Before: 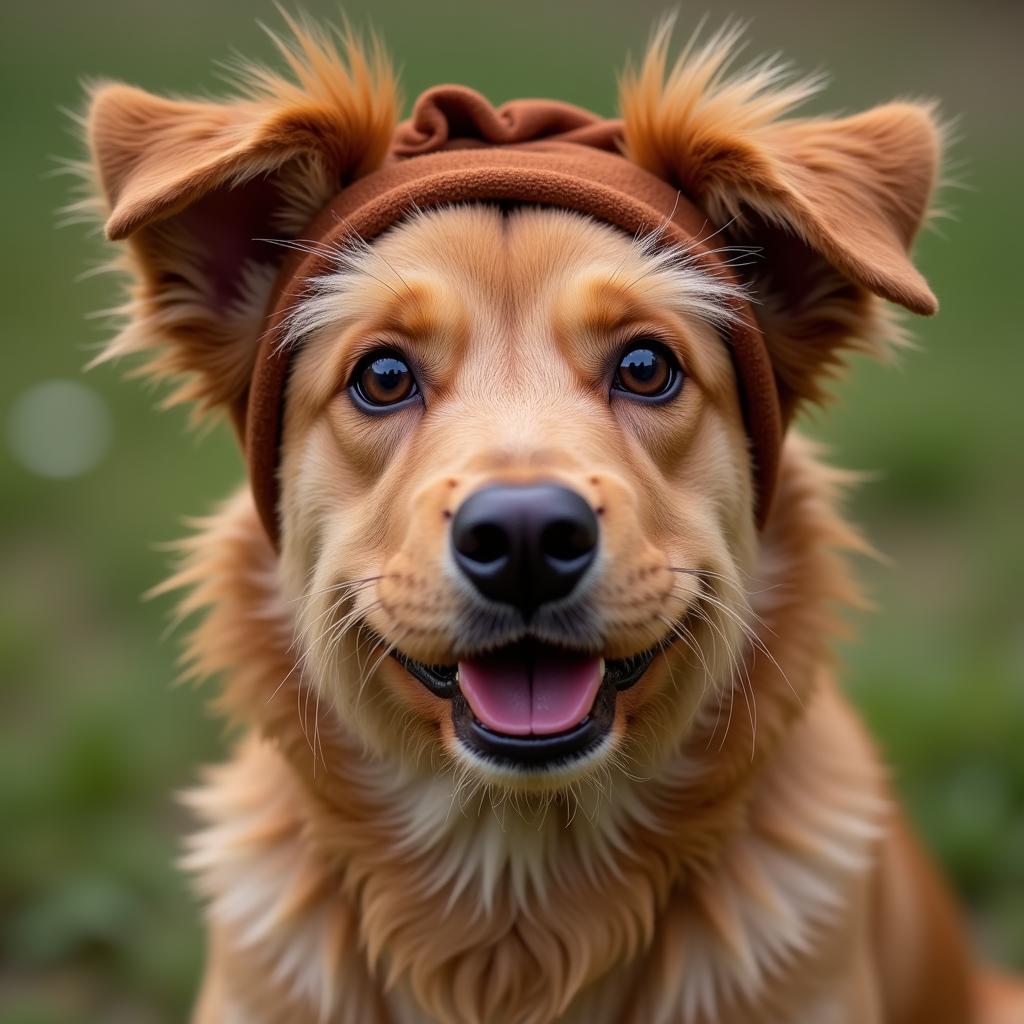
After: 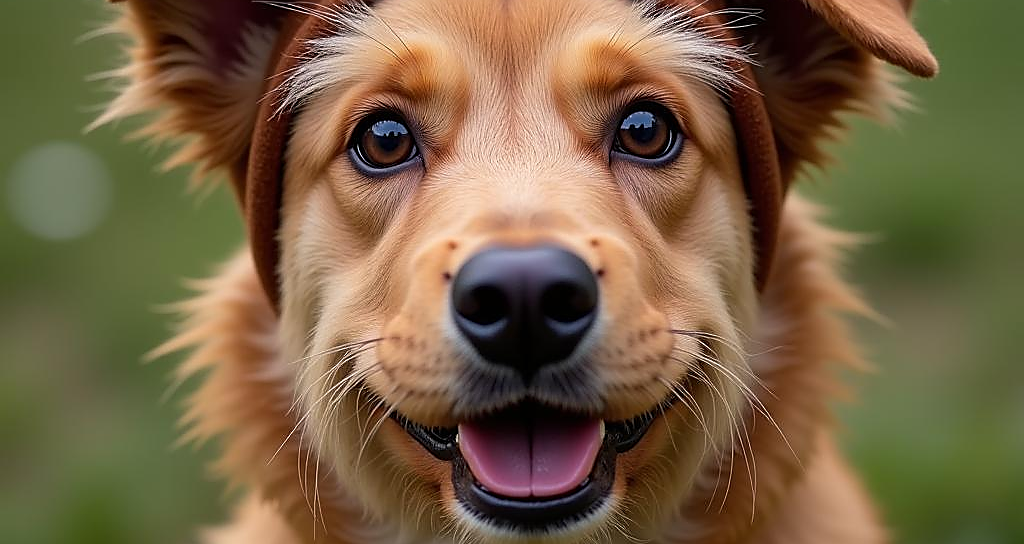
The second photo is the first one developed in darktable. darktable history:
sharpen: radius 1.388, amount 1.24, threshold 0.743
crop and rotate: top 23.291%, bottom 23.515%
